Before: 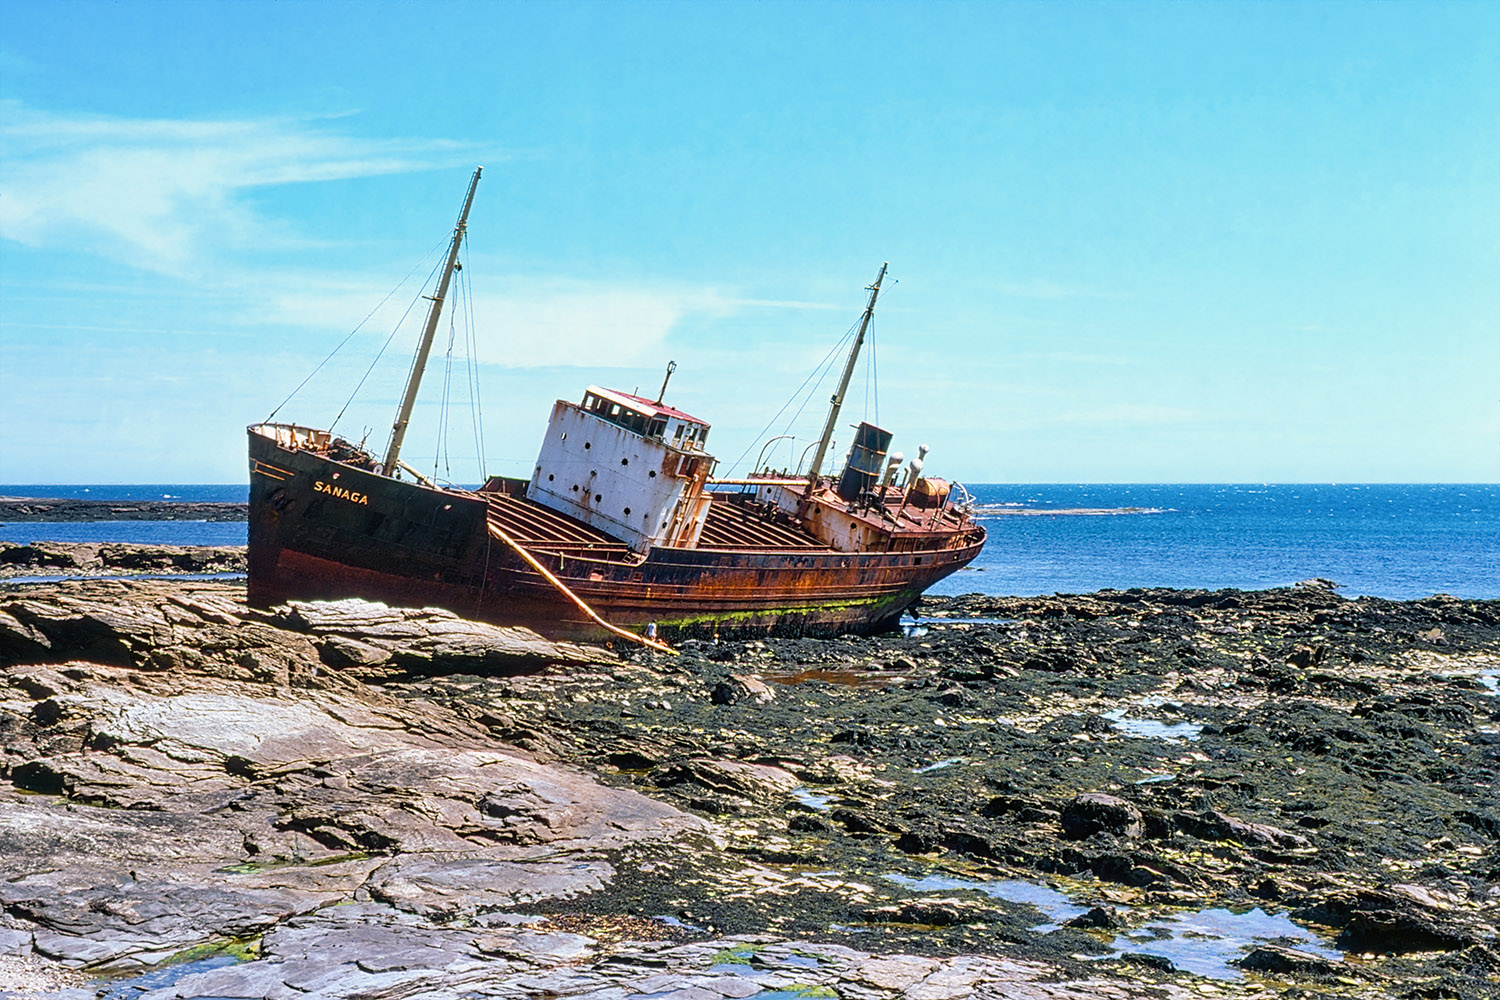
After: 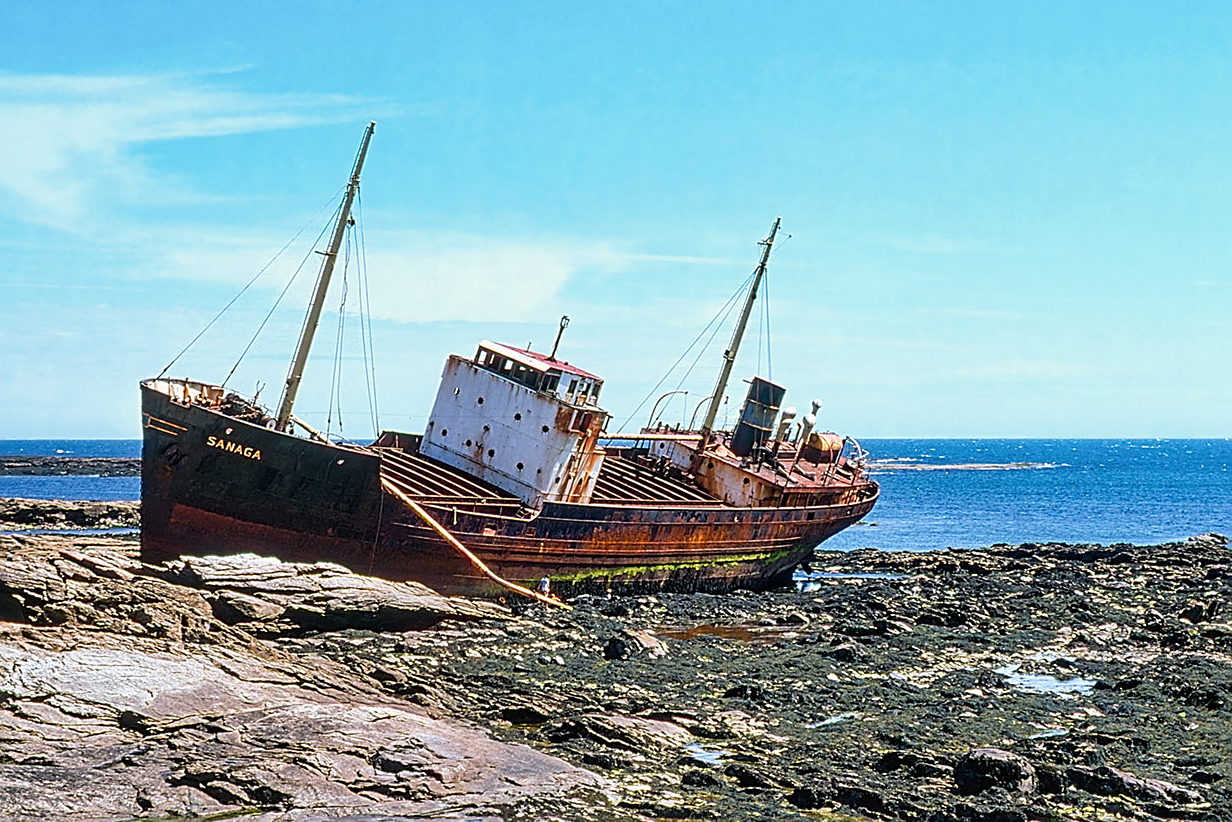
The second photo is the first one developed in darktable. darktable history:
crop and rotate: left 7.196%, top 4.574%, right 10.605%, bottom 13.178%
sharpen: on, module defaults
